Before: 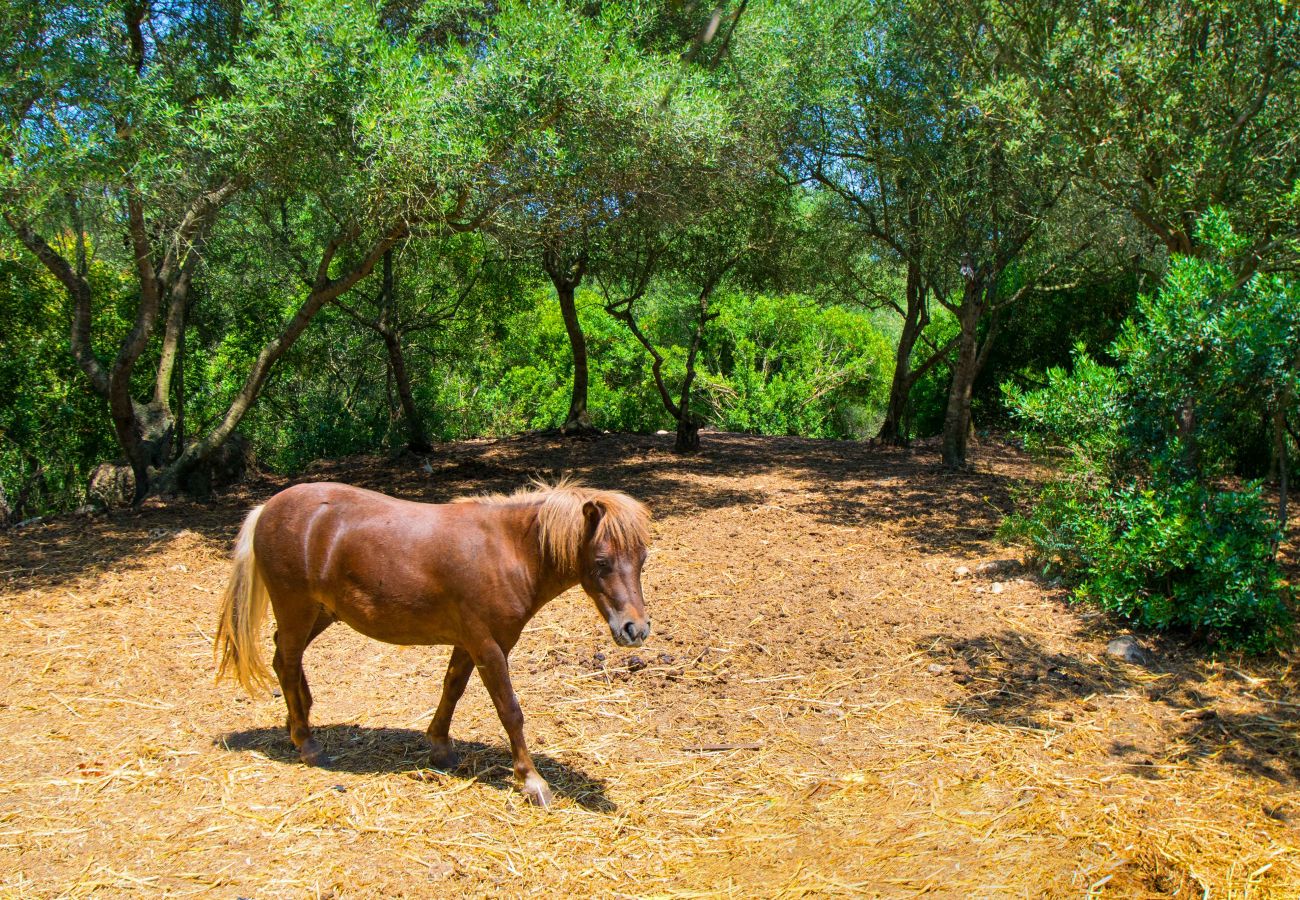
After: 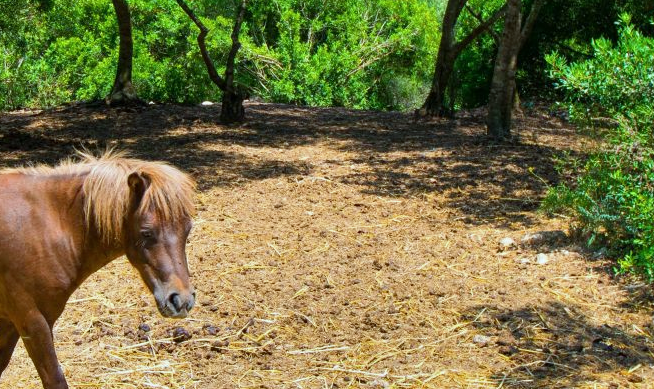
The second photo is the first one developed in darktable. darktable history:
crop: left 35.03%, top 36.625%, right 14.663%, bottom 20.057%
shadows and highlights: shadows 12, white point adjustment 1.2, soften with gaussian
white balance: red 0.925, blue 1.046
